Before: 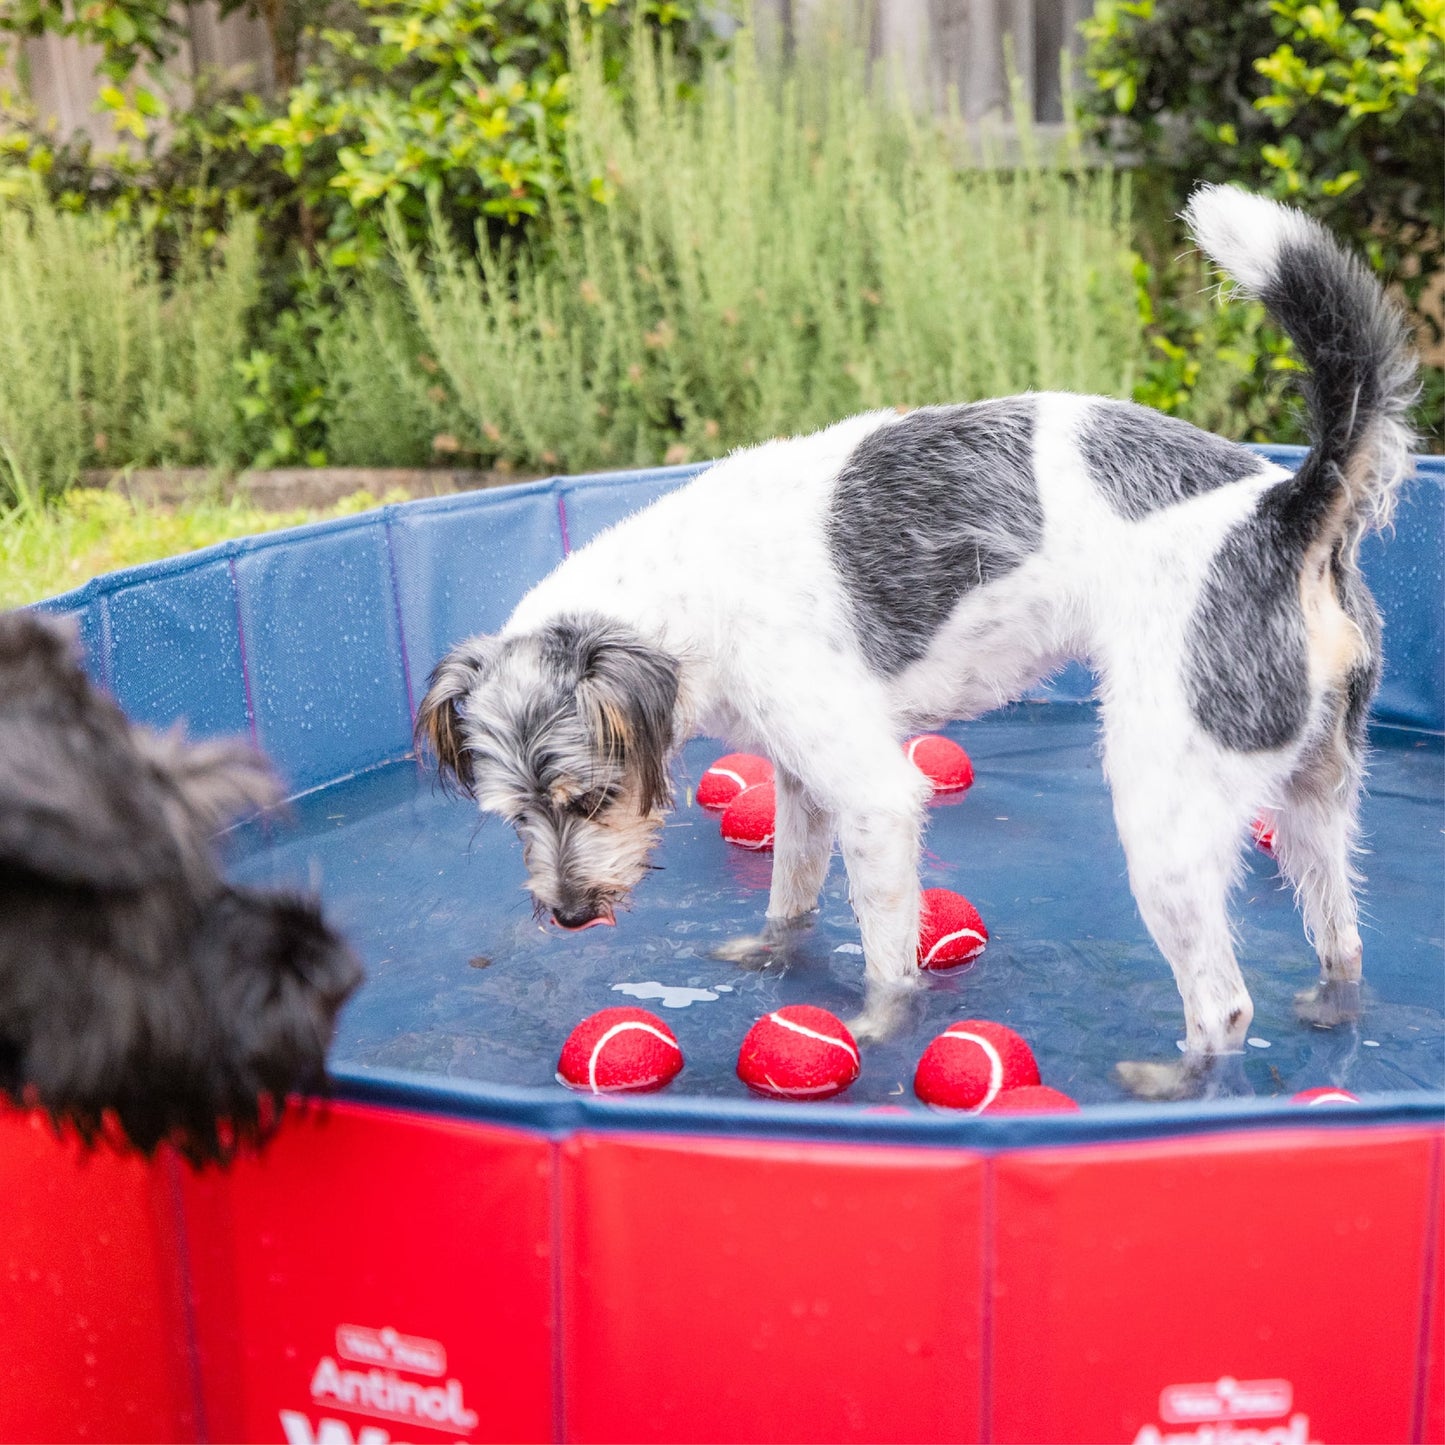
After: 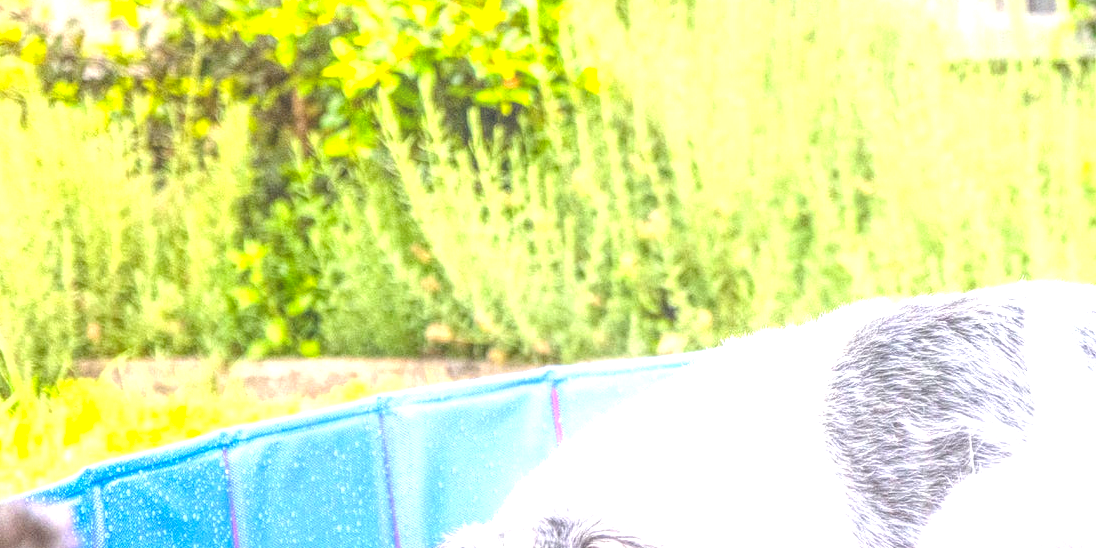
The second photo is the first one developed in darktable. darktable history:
crop: left 0.529%, top 7.634%, right 23.607%, bottom 54.406%
exposure: black level correction 0.001, exposure 1.308 EV, compensate highlight preservation false
color balance rgb: linear chroma grading › global chroma 9.809%, perceptual saturation grading › global saturation 0.878%, global vibrance 28.505%
local contrast: highlights 71%, shadows 17%, midtone range 0.194
